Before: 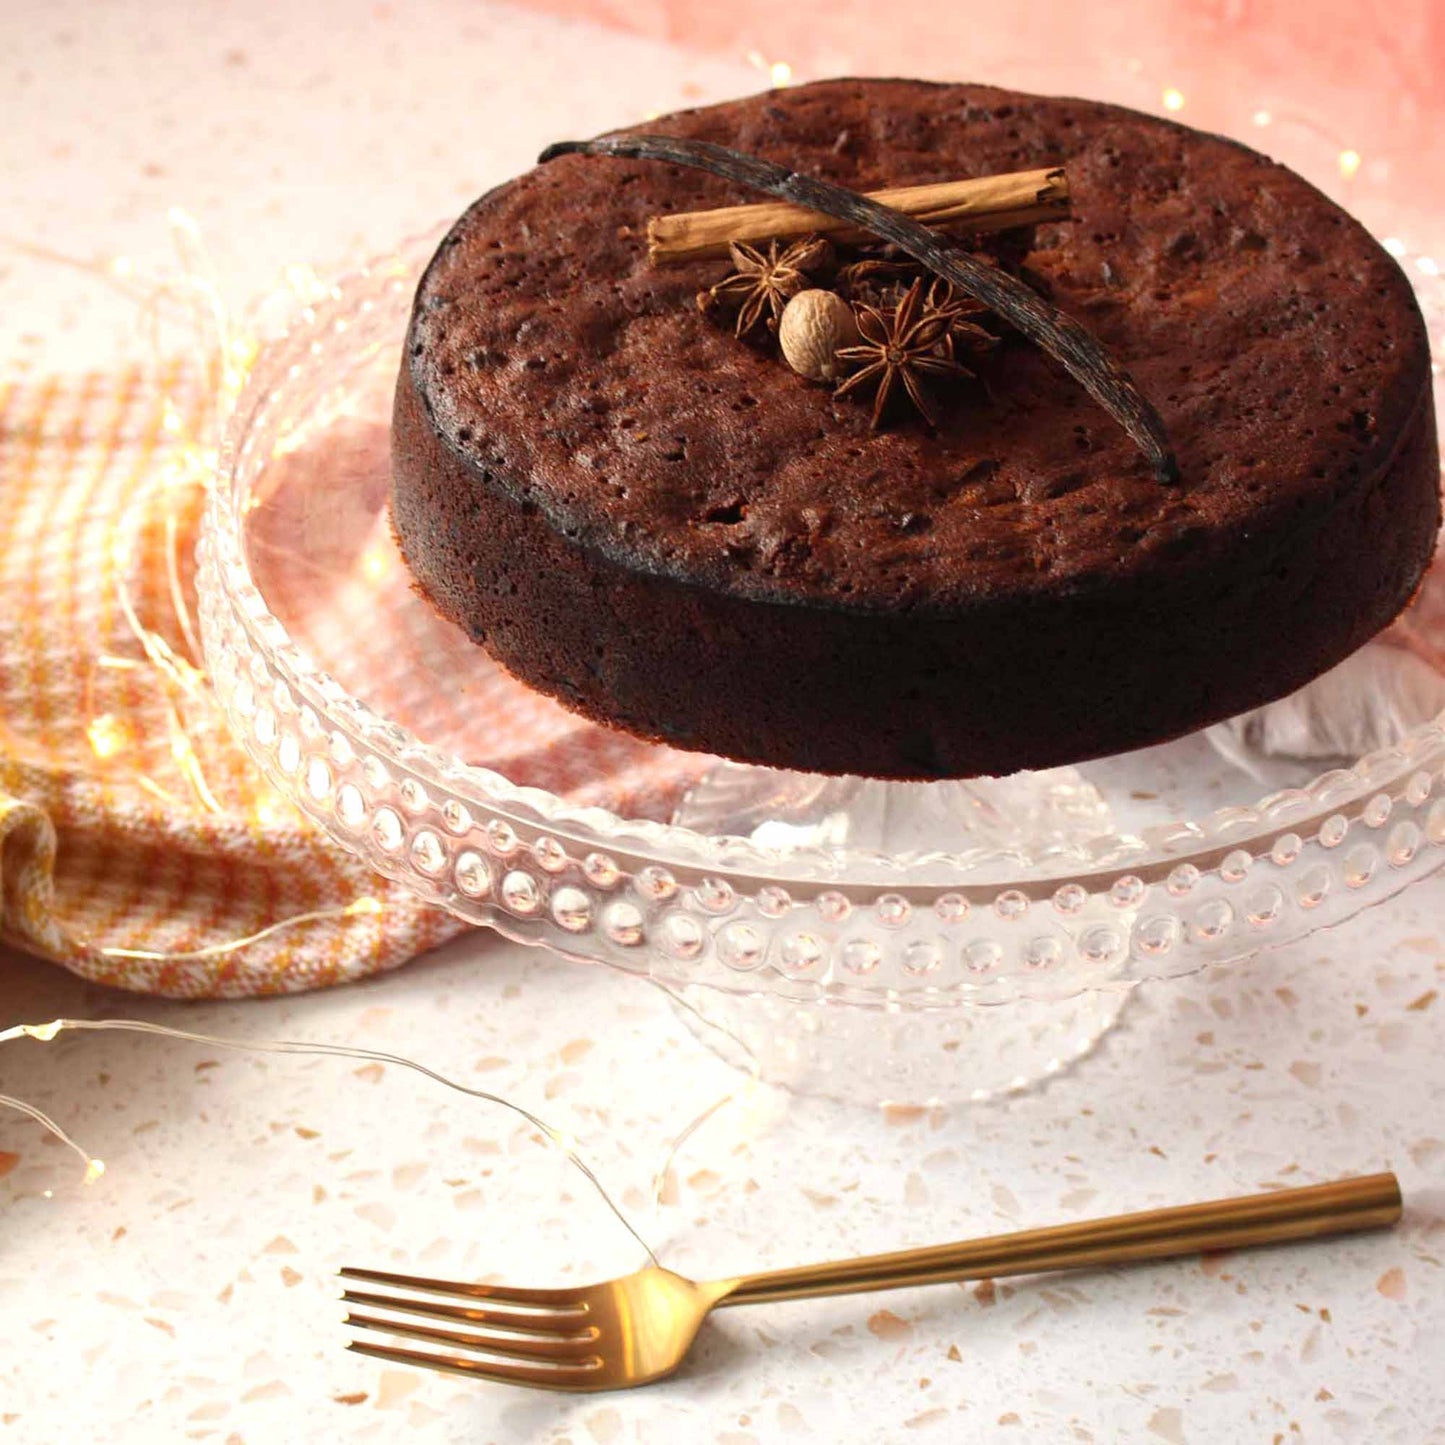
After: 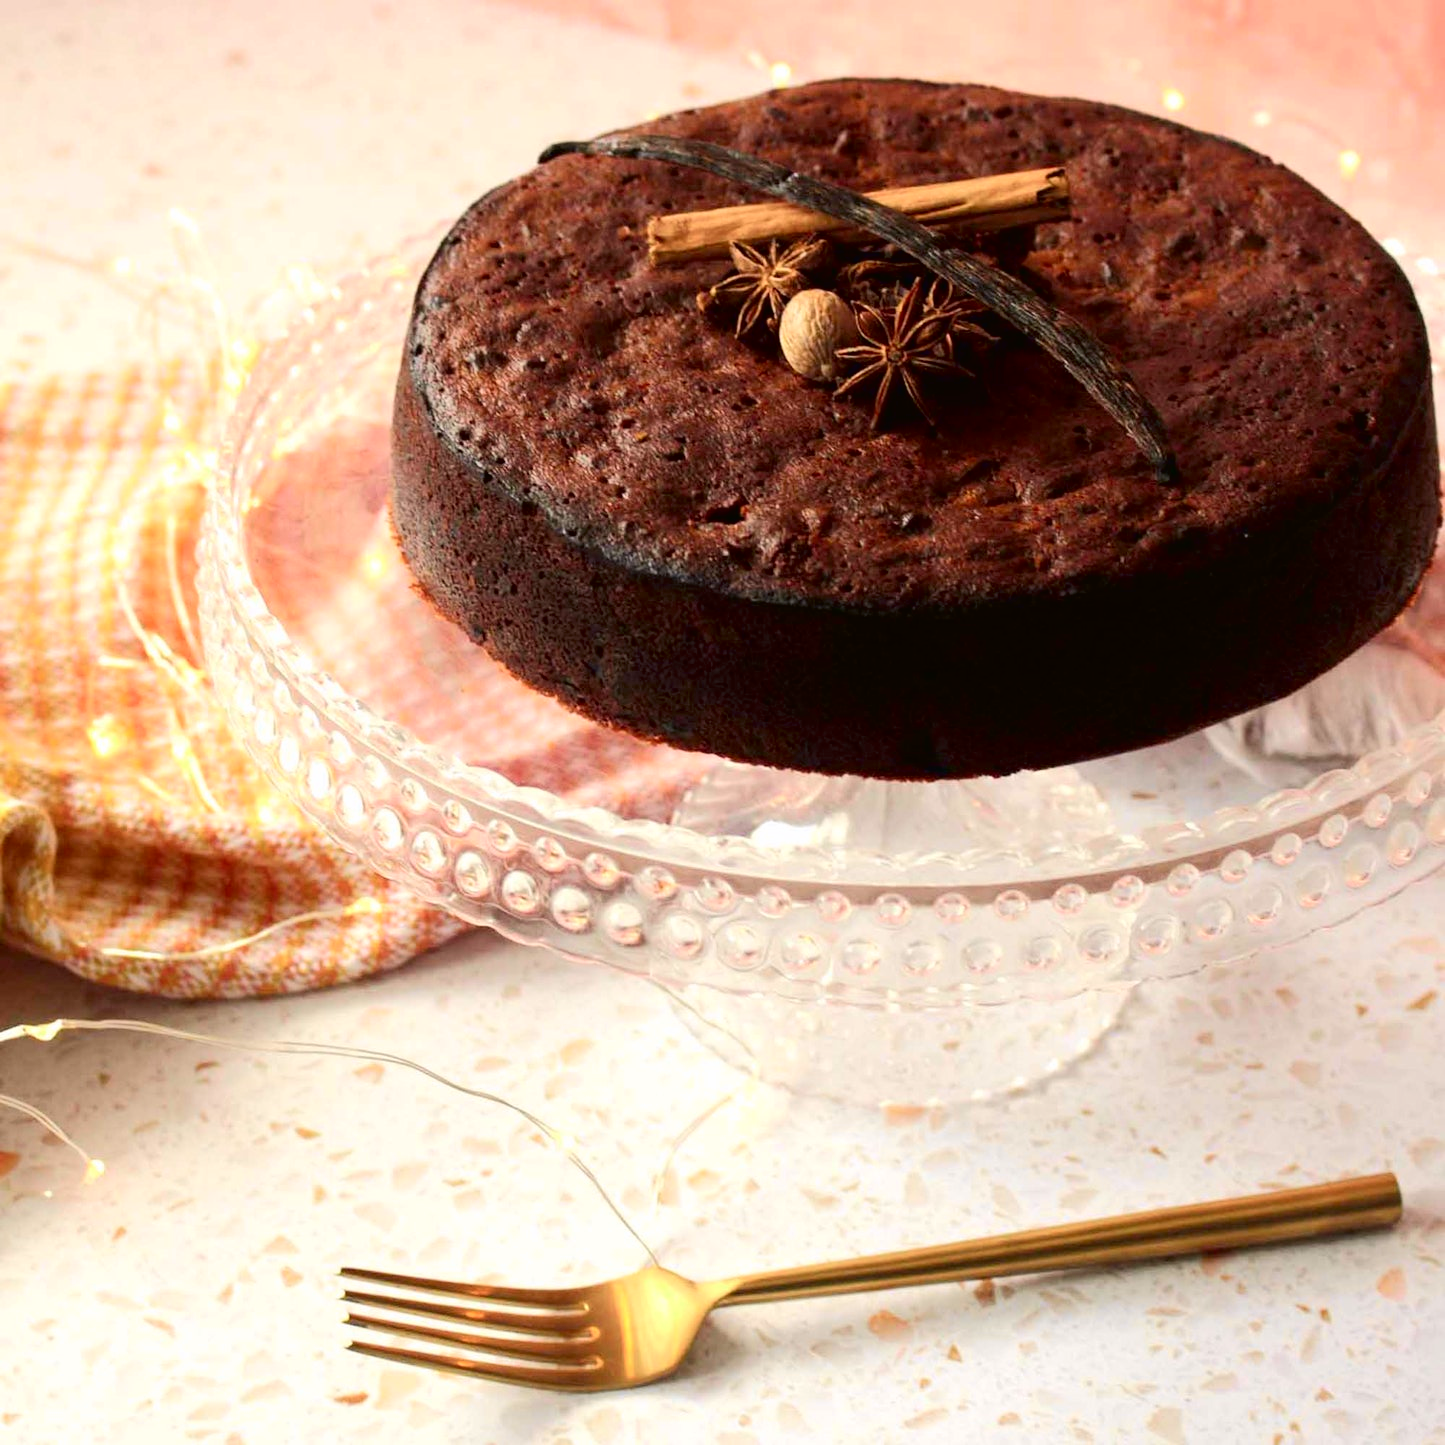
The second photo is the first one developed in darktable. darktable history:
tone curve: curves: ch0 [(0, 0.013) (0.054, 0.018) (0.205, 0.191) (0.289, 0.292) (0.39, 0.424) (0.493, 0.551) (0.666, 0.743) (0.795, 0.841) (1, 0.998)]; ch1 [(0, 0) (0.385, 0.343) (0.439, 0.415) (0.494, 0.495) (0.501, 0.501) (0.51, 0.509) (0.548, 0.554) (0.586, 0.601) (0.66, 0.687) (0.783, 0.804) (1, 1)]; ch2 [(0, 0) (0.304, 0.31) (0.403, 0.399) (0.441, 0.428) (0.47, 0.469) (0.498, 0.496) (0.524, 0.538) (0.566, 0.579) (0.633, 0.665) (0.7, 0.711) (1, 1)], color space Lab, independent channels
